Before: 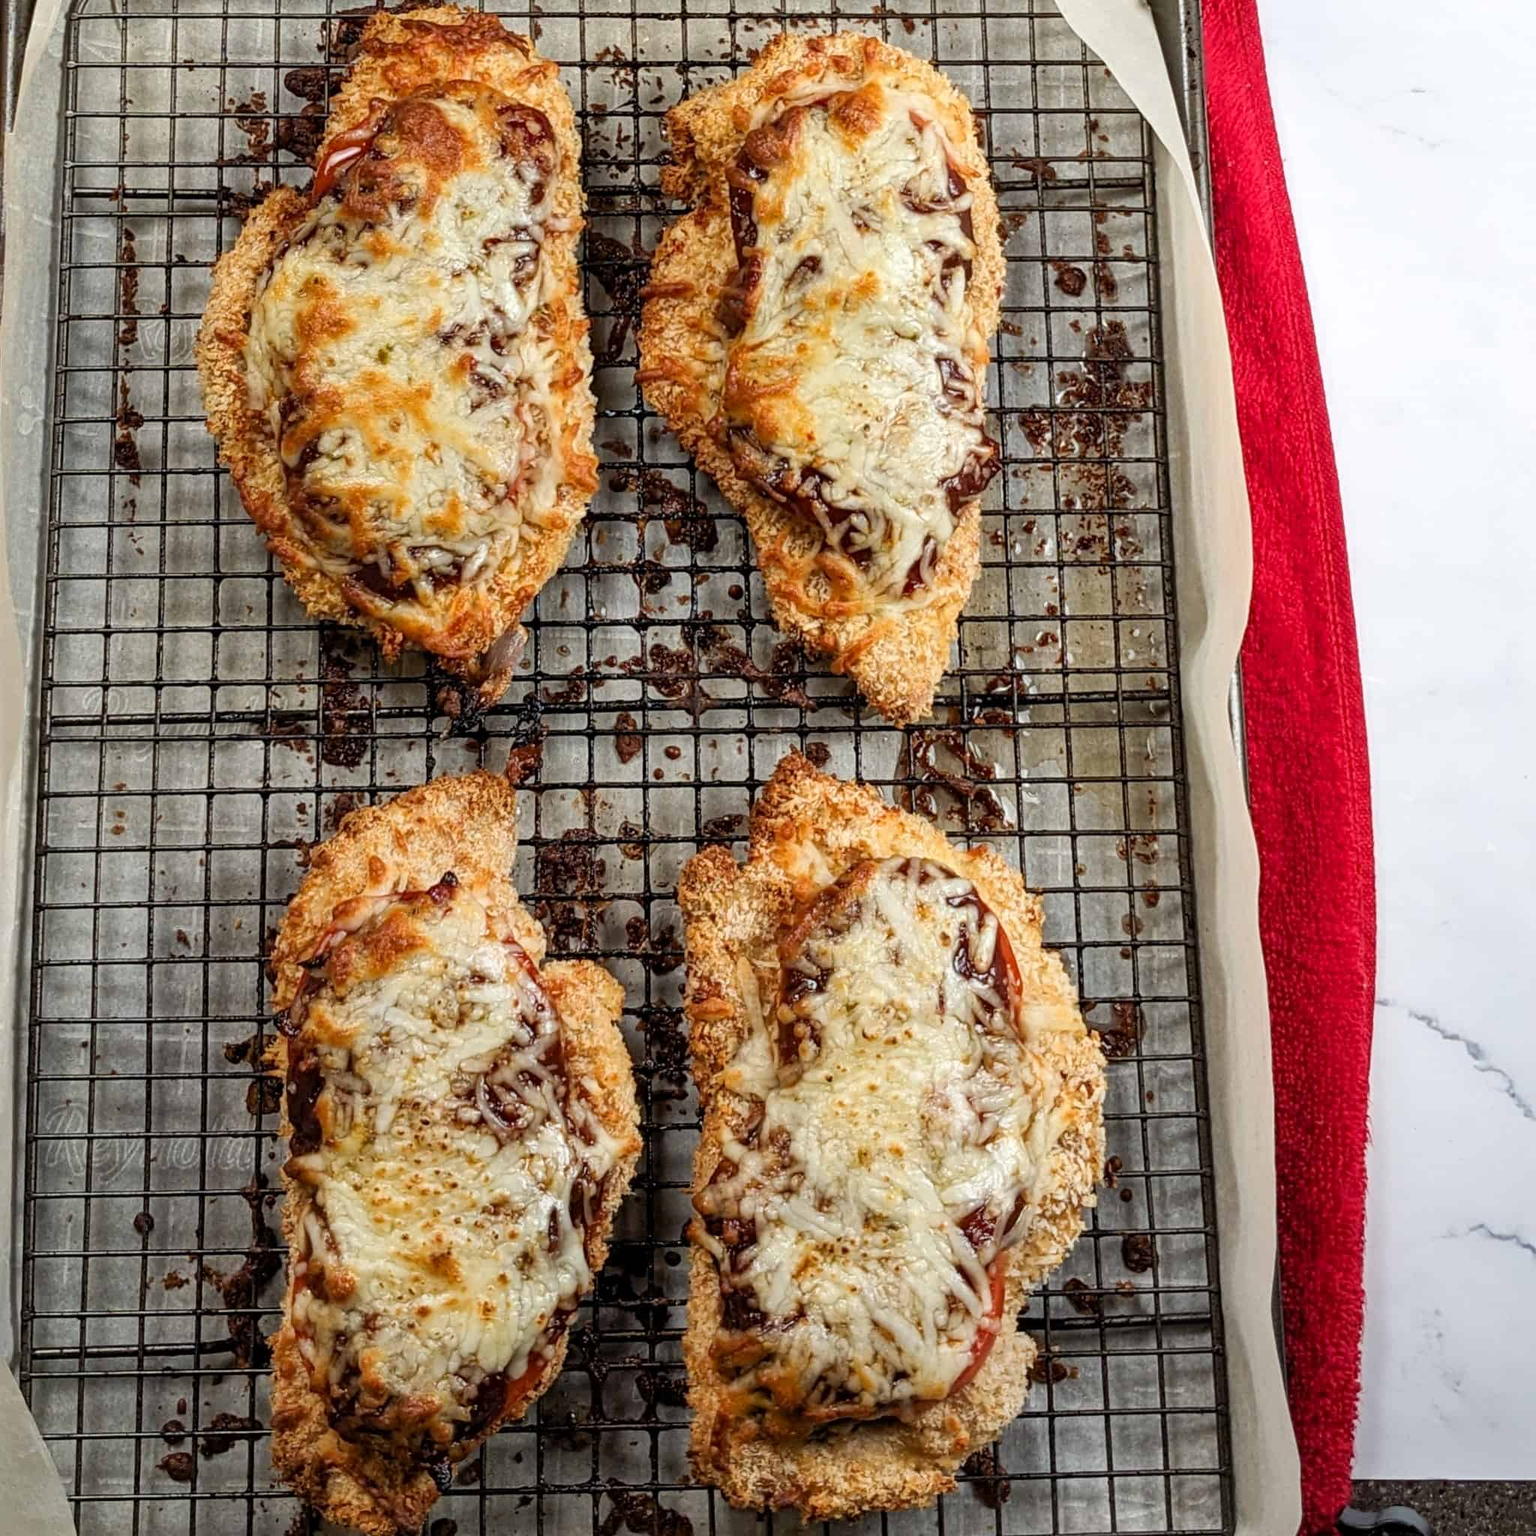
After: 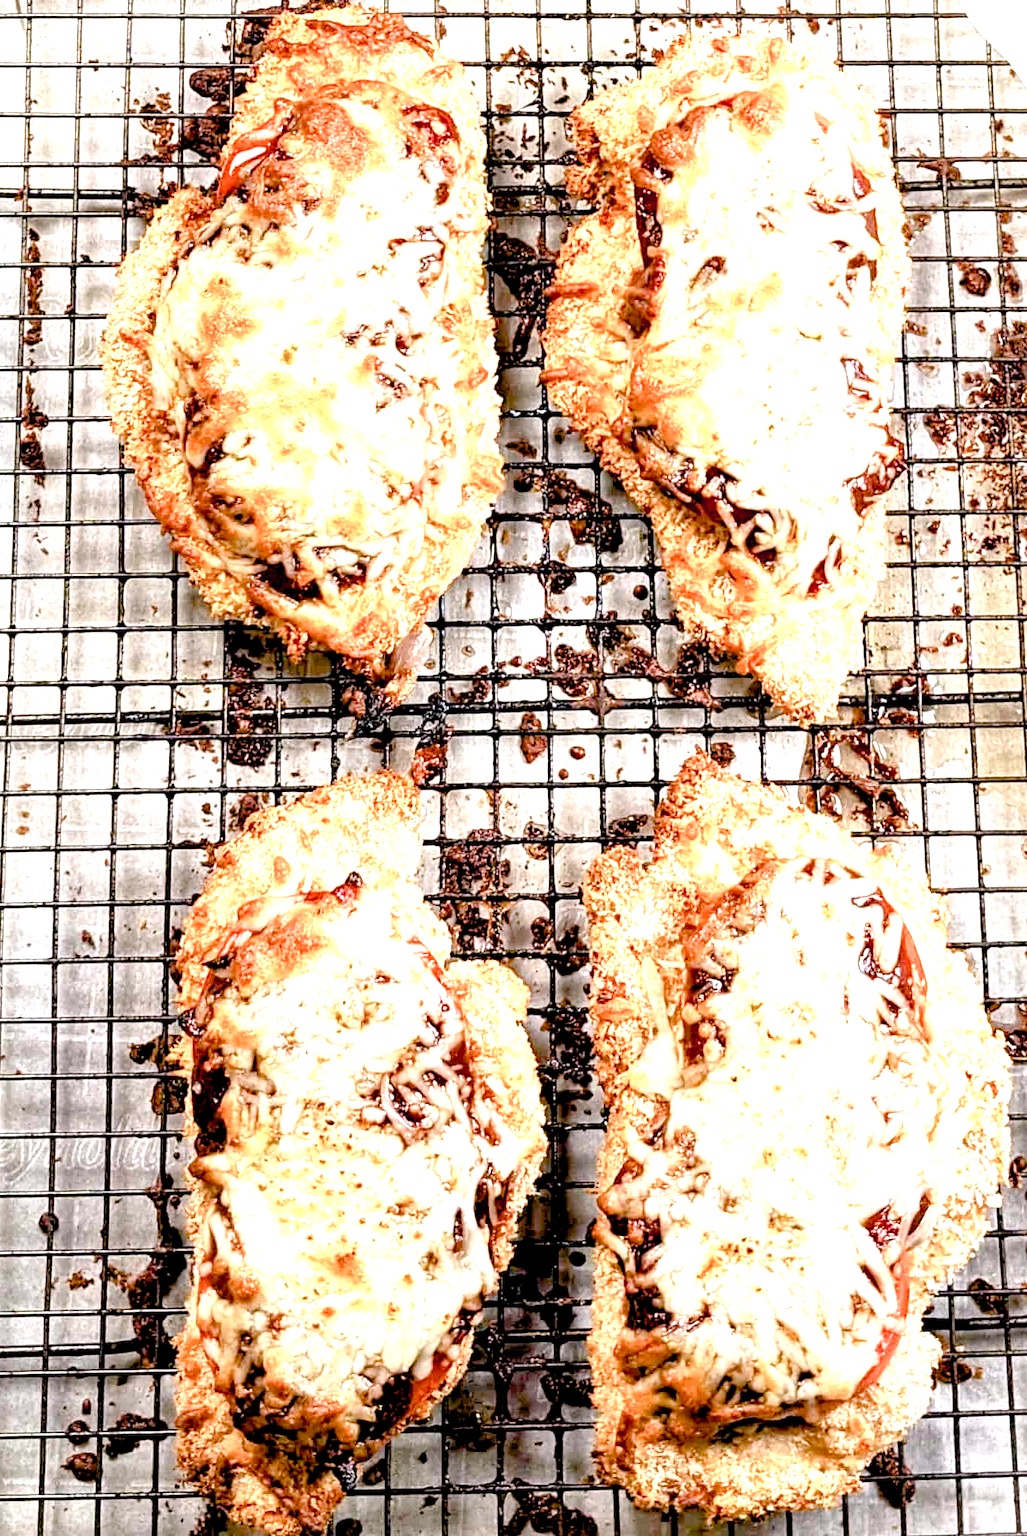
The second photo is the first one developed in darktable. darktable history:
exposure: black level correction 0.005, exposure 2.07 EV, compensate exposure bias true, compensate highlight preservation false
color balance rgb: shadows lift › luminance -10.289%, highlights gain › chroma 1.56%, highlights gain › hue 308.19°, global offset › luminance -0.839%, perceptual saturation grading › global saturation 20%, perceptual saturation grading › highlights -50.224%, perceptual saturation grading › shadows 30.272%, contrast -9.503%
crop and rotate: left 6.222%, right 26.836%
contrast brightness saturation: contrast 0.054, brightness 0.058, saturation 0.012
